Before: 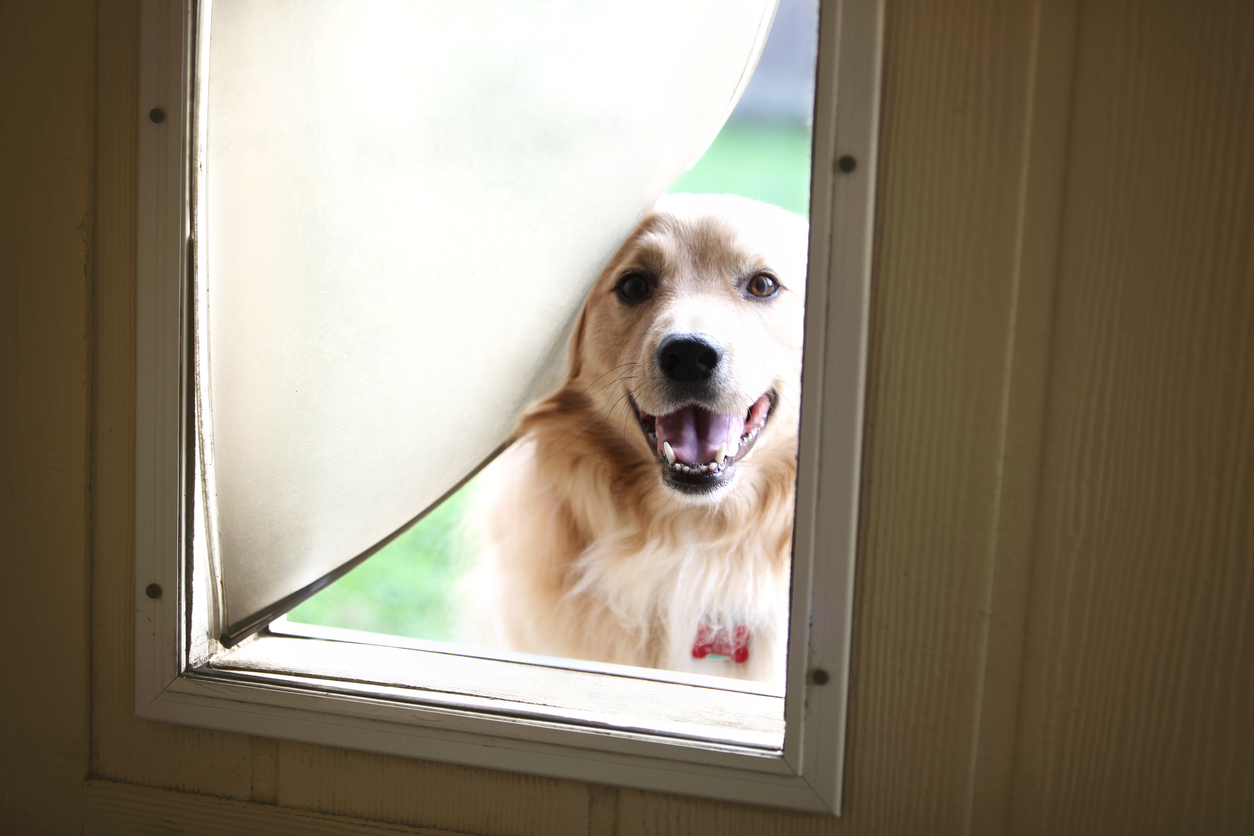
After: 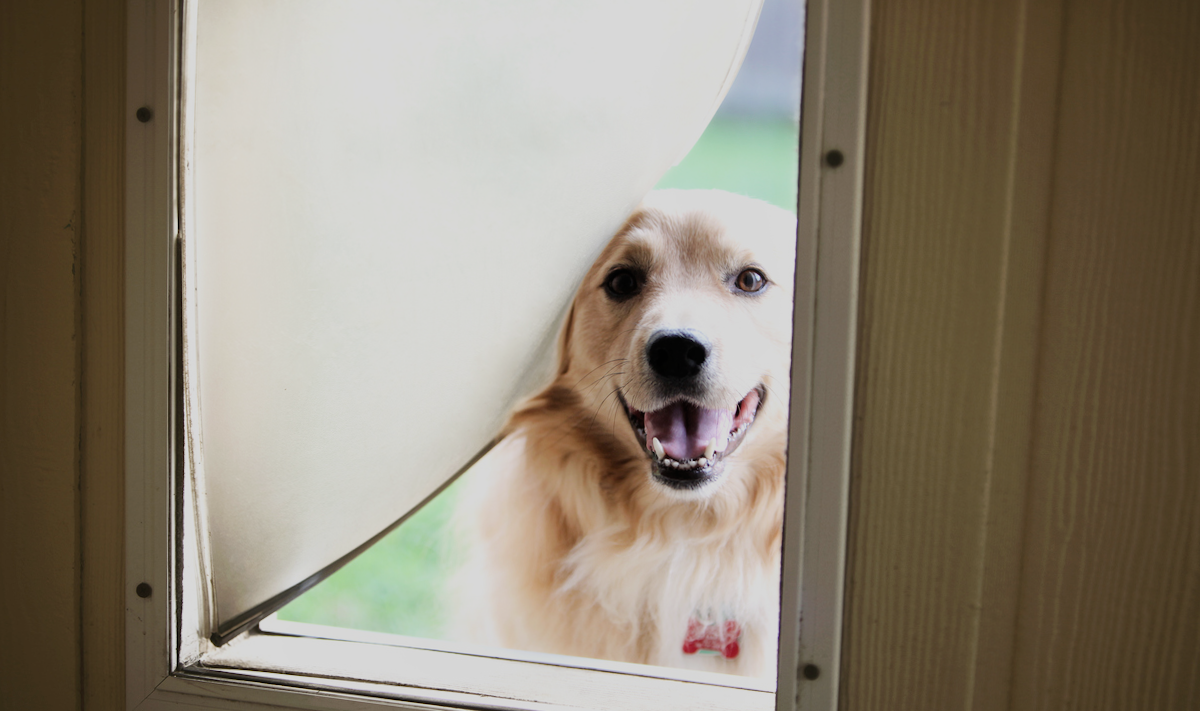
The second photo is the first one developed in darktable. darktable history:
crop and rotate: angle 0.387°, left 0.416%, right 2.847%, bottom 14.07%
filmic rgb: black relative exposure -7.82 EV, white relative exposure 4.23 EV, hardness 3.9
